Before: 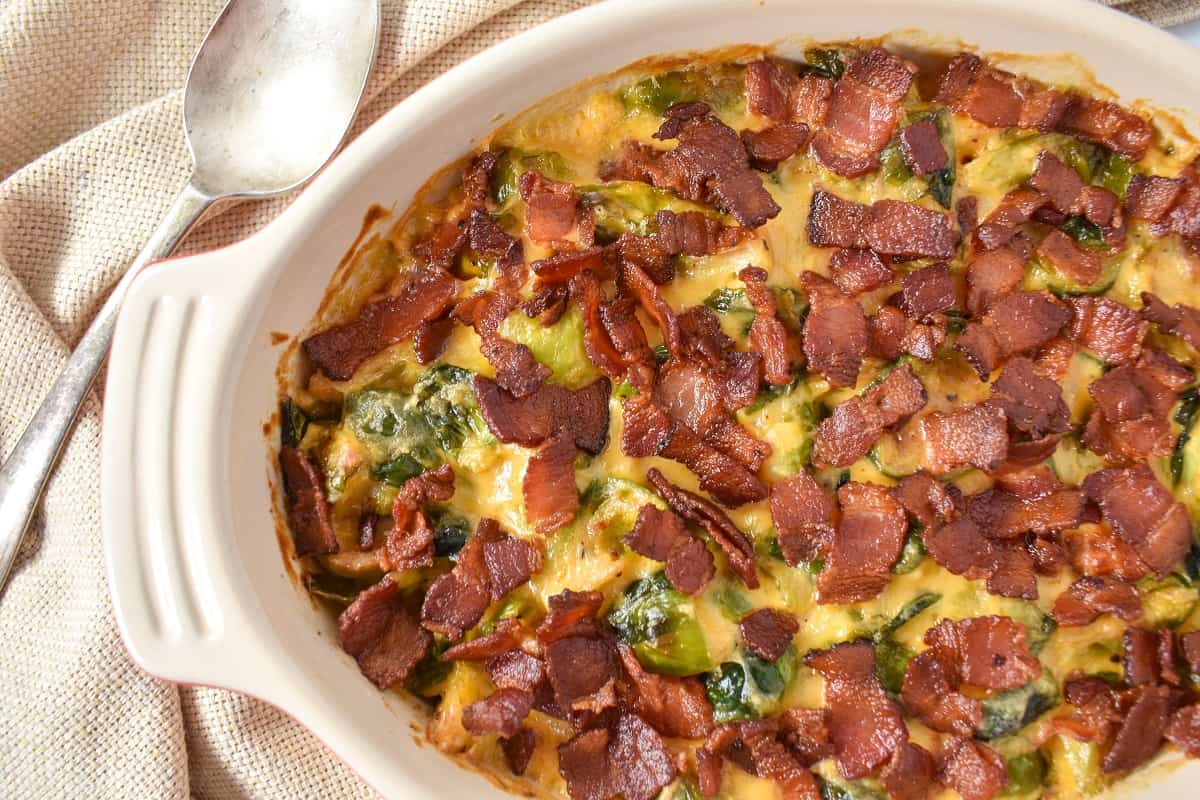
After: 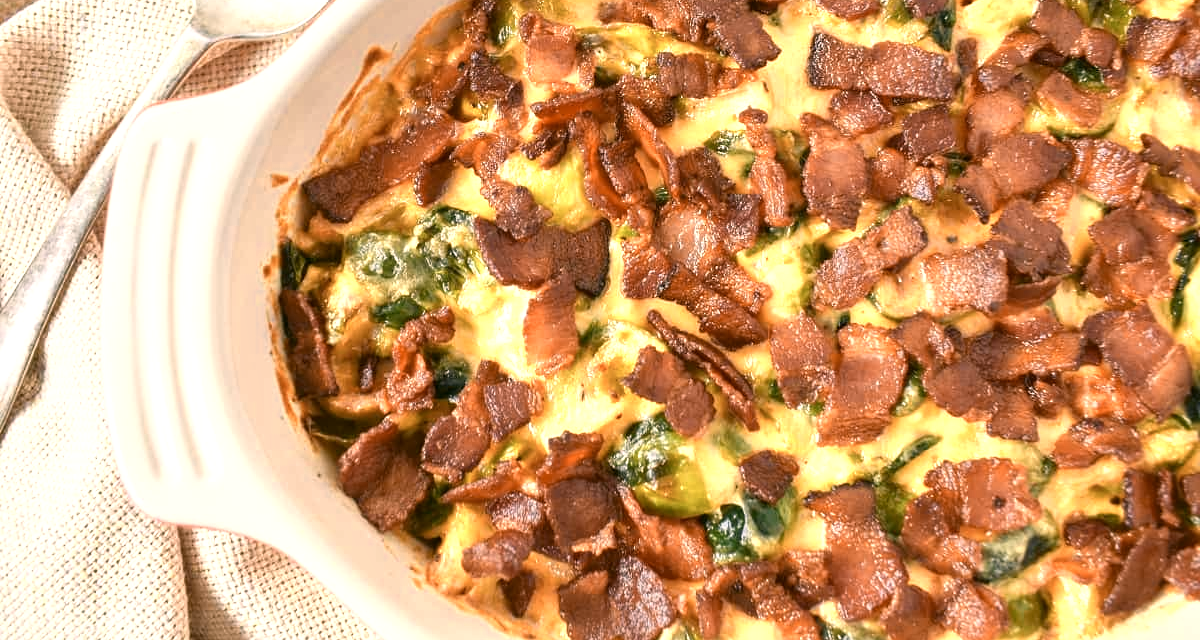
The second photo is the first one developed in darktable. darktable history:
color correction: highlights a* 4.02, highlights b* 4.98, shadows a* -7.55, shadows b* 4.98
crop and rotate: top 19.998%
shadows and highlights: shadows 0, highlights 40
color zones: curves: ch0 [(0.018, 0.548) (0.197, 0.654) (0.425, 0.447) (0.605, 0.658) (0.732, 0.579)]; ch1 [(0.105, 0.531) (0.224, 0.531) (0.386, 0.39) (0.618, 0.456) (0.732, 0.456) (0.956, 0.421)]; ch2 [(0.039, 0.583) (0.215, 0.465) (0.399, 0.544) (0.465, 0.548) (0.614, 0.447) (0.724, 0.43) (0.882, 0.623) (0.956, 0.632)]
